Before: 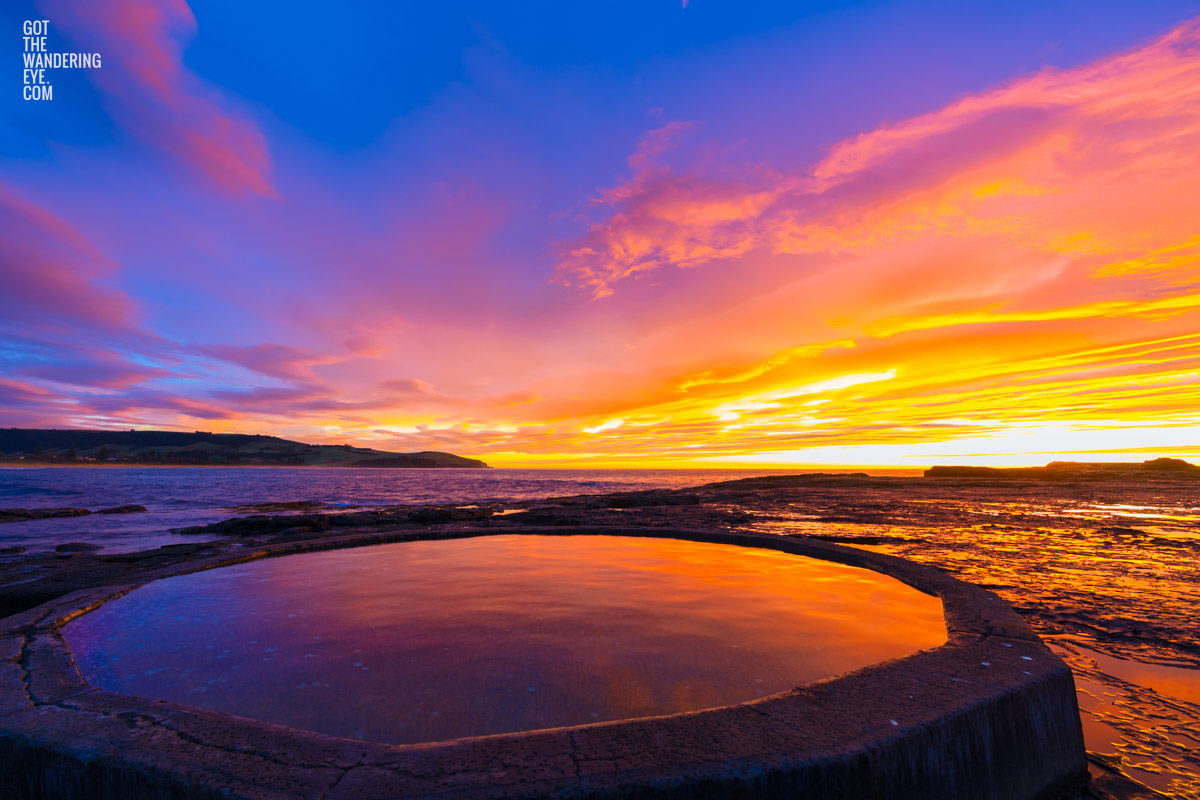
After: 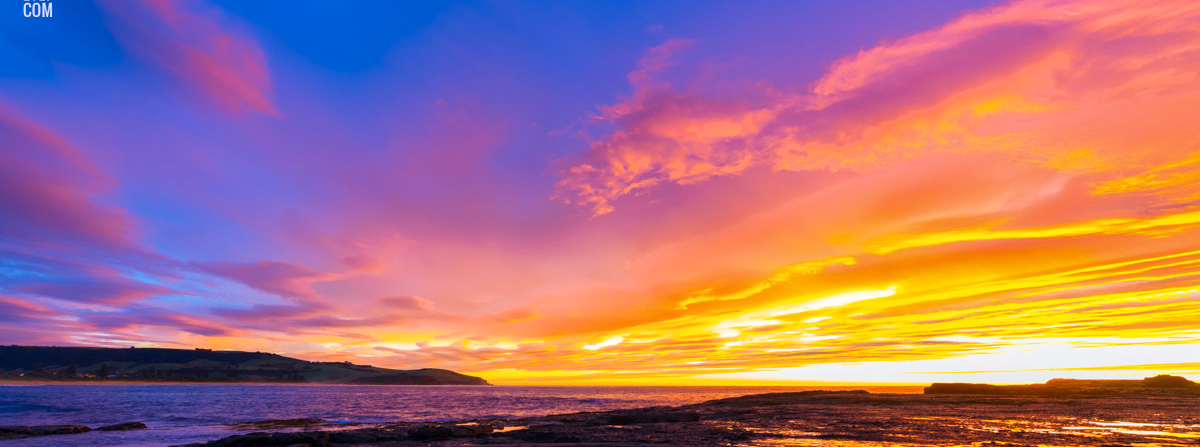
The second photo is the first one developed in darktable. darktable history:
shadows and highlights: shadows 36.73, highlights -26.97, soften with gaussian
color balance rgb: shadows lift › hue 86.6°, perceptual saturation grading › global saturation -0.114%, perceptual saturation grading › mid-tones 11.507%, global vibrance 9.76%
crop and rotate: top 10.415%, bottom 33.652%
local contrast: mode bilateral grid, contrast 19, coarseness 50, detail 119%, midtone range 0.2
